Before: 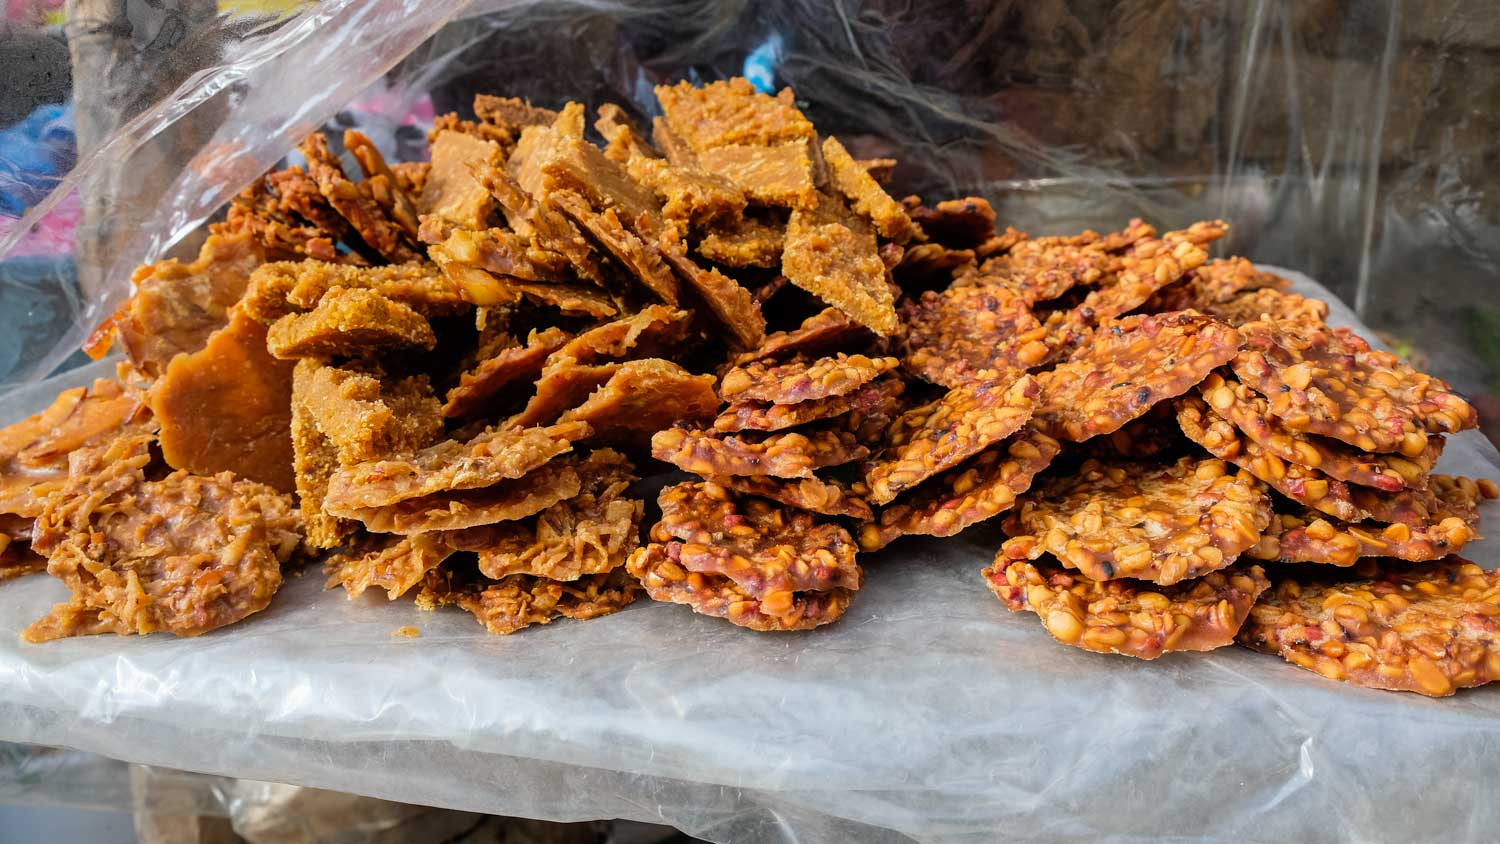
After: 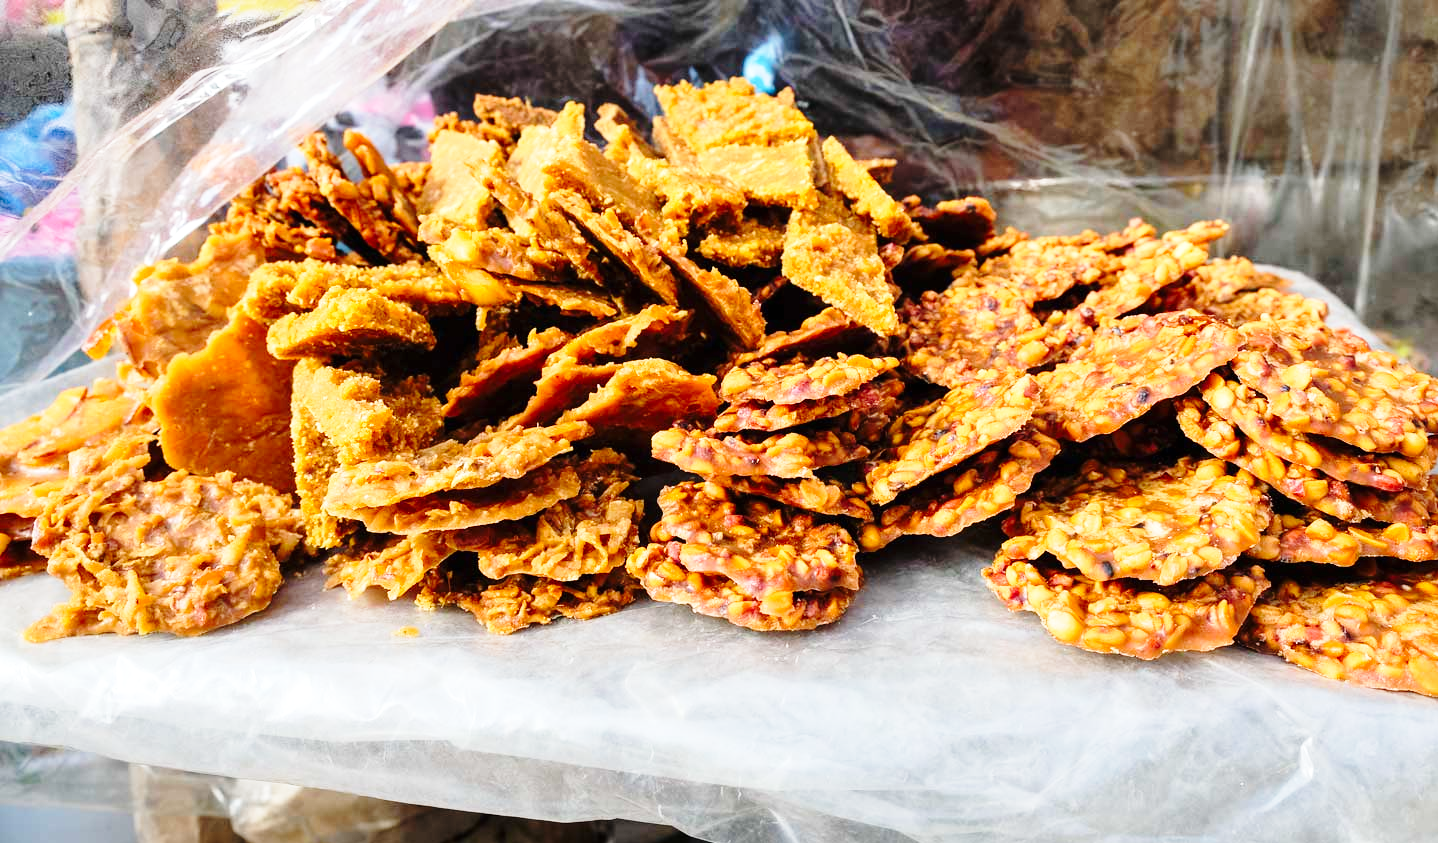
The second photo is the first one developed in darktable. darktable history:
exposure: black level correction 0, exposure 0.5 EV, compensate highlight preservation false
graduated density: rotation -180°, offset 24.95
base curve: curves: ch0 [(0, 0) (0.028, 0.03) (0.121, 0.232) (0.46, 0.748) (0.859, 0.968) (1, 1)], preserve colors none
crop: right 4.126%, bottom 0.031%
